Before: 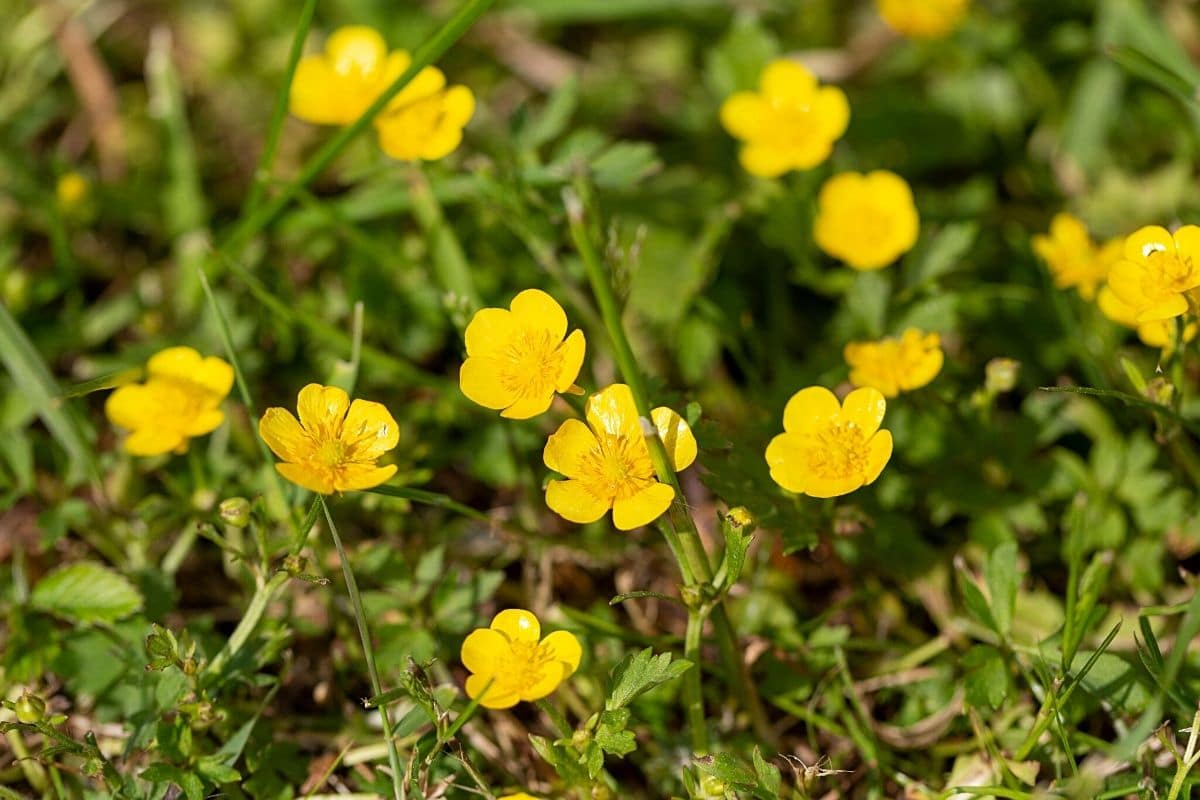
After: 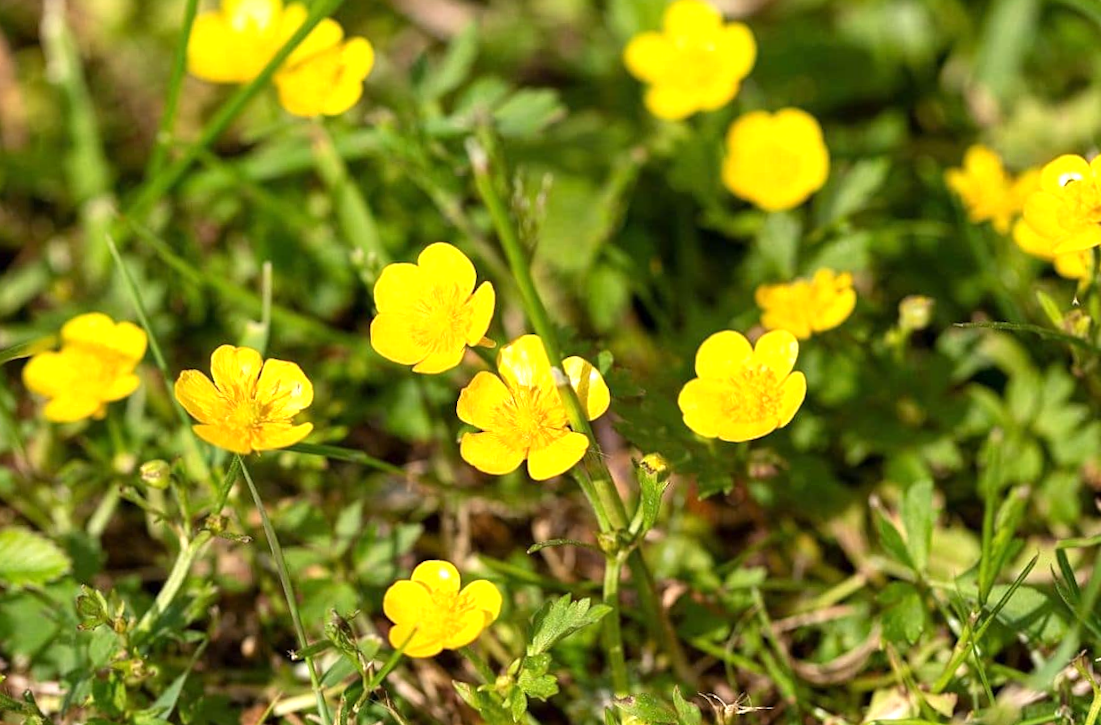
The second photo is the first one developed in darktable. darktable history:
exposure: exposure 0.6 EV, compensate highlight preservation false
crop and rotate: angle 1.96°, left 5.673%, top 5.673%
rotate and perspective: lens shift (vertical) 0.048, lens shift (horizontal) -0.024, automatic cropping off
